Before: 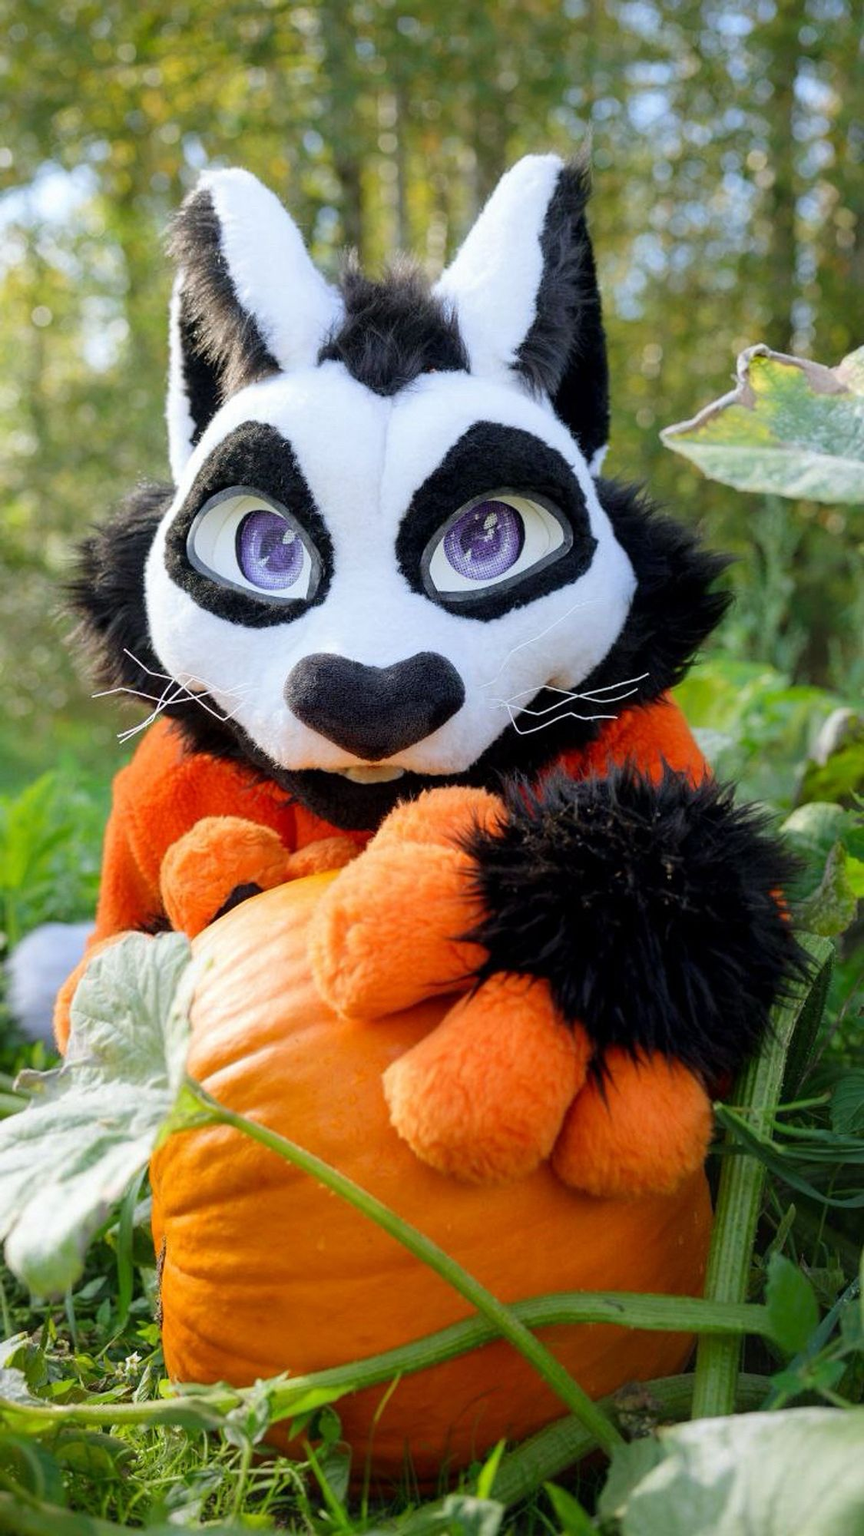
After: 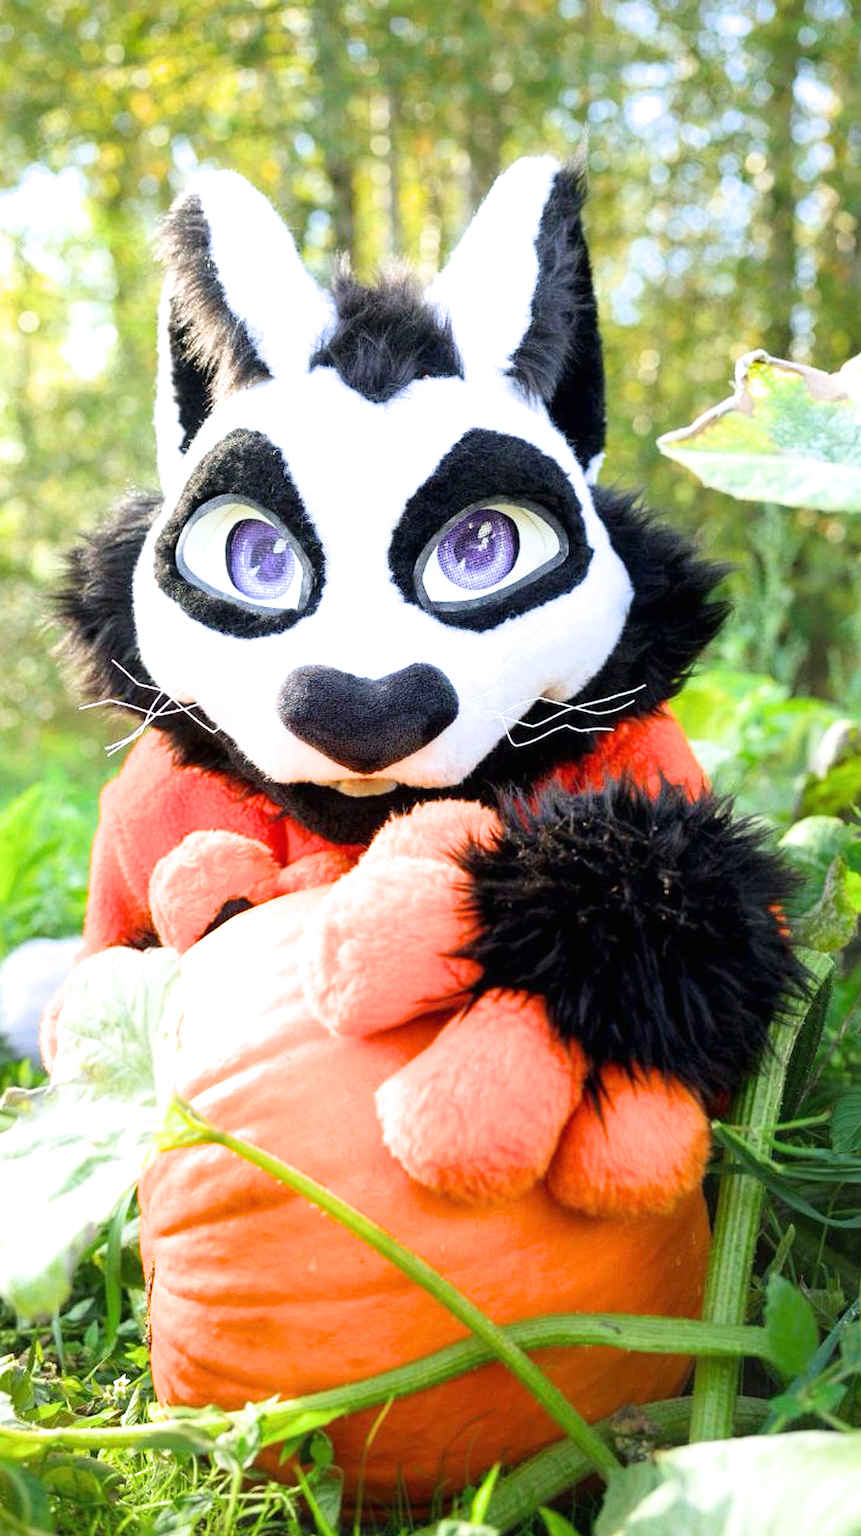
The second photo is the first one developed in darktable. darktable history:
exposure: black level correction 0, exposure 1.199 EV, compensate exposure bias true, compensate highlight preservation false
crop: left 1.644%, right 0.27%, bottom 1.602%
filmic rgb: black relative exposure -16 EV, white relative exposure 2.91 EV, hardness 9.98
